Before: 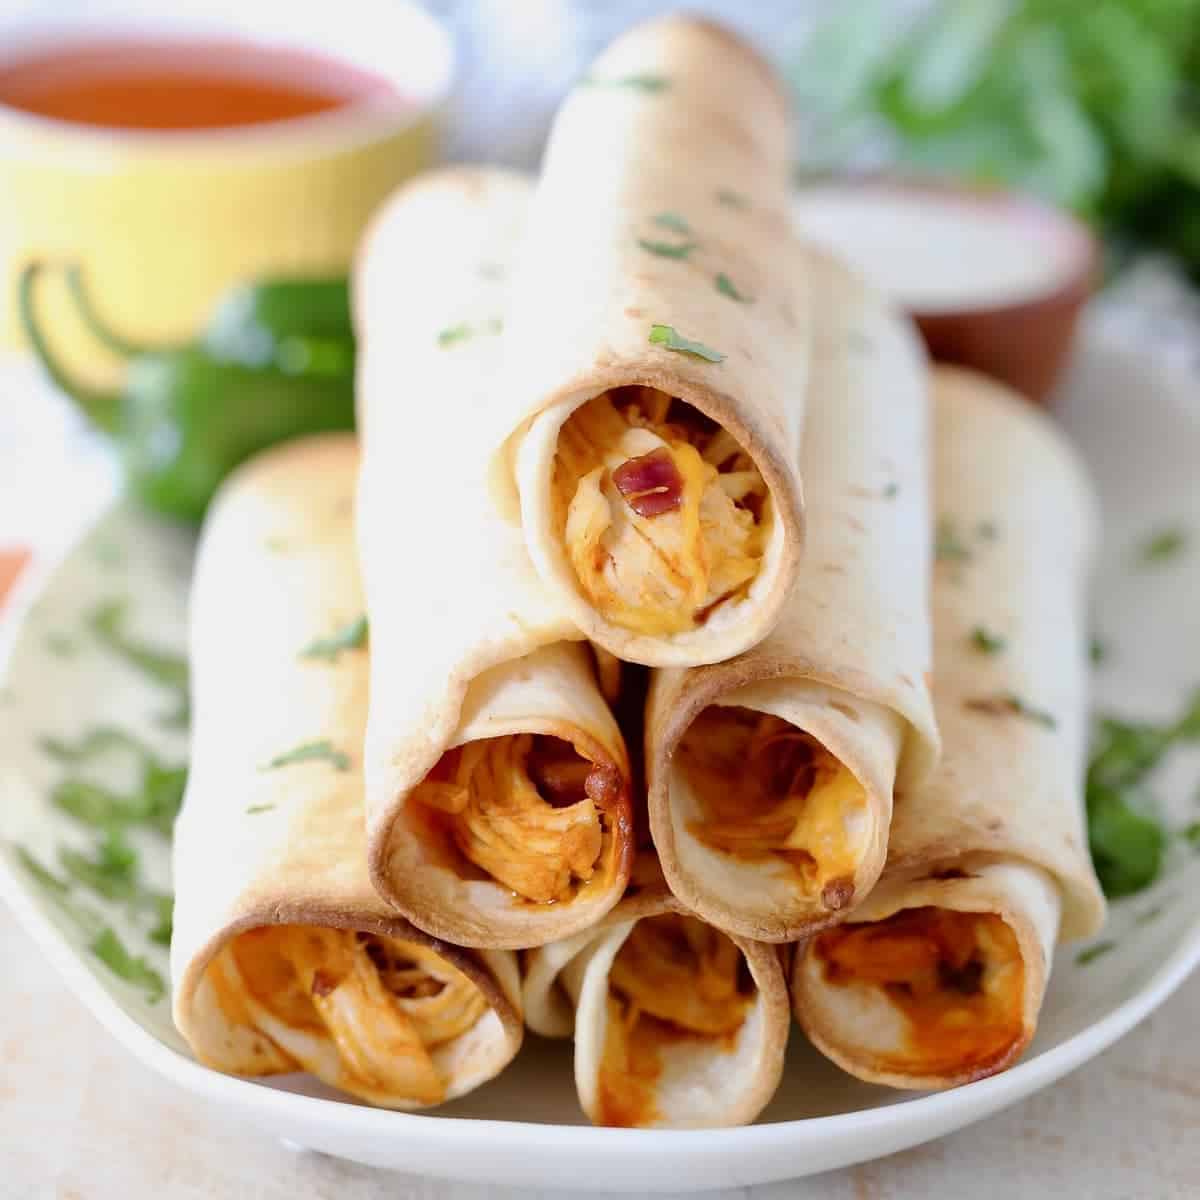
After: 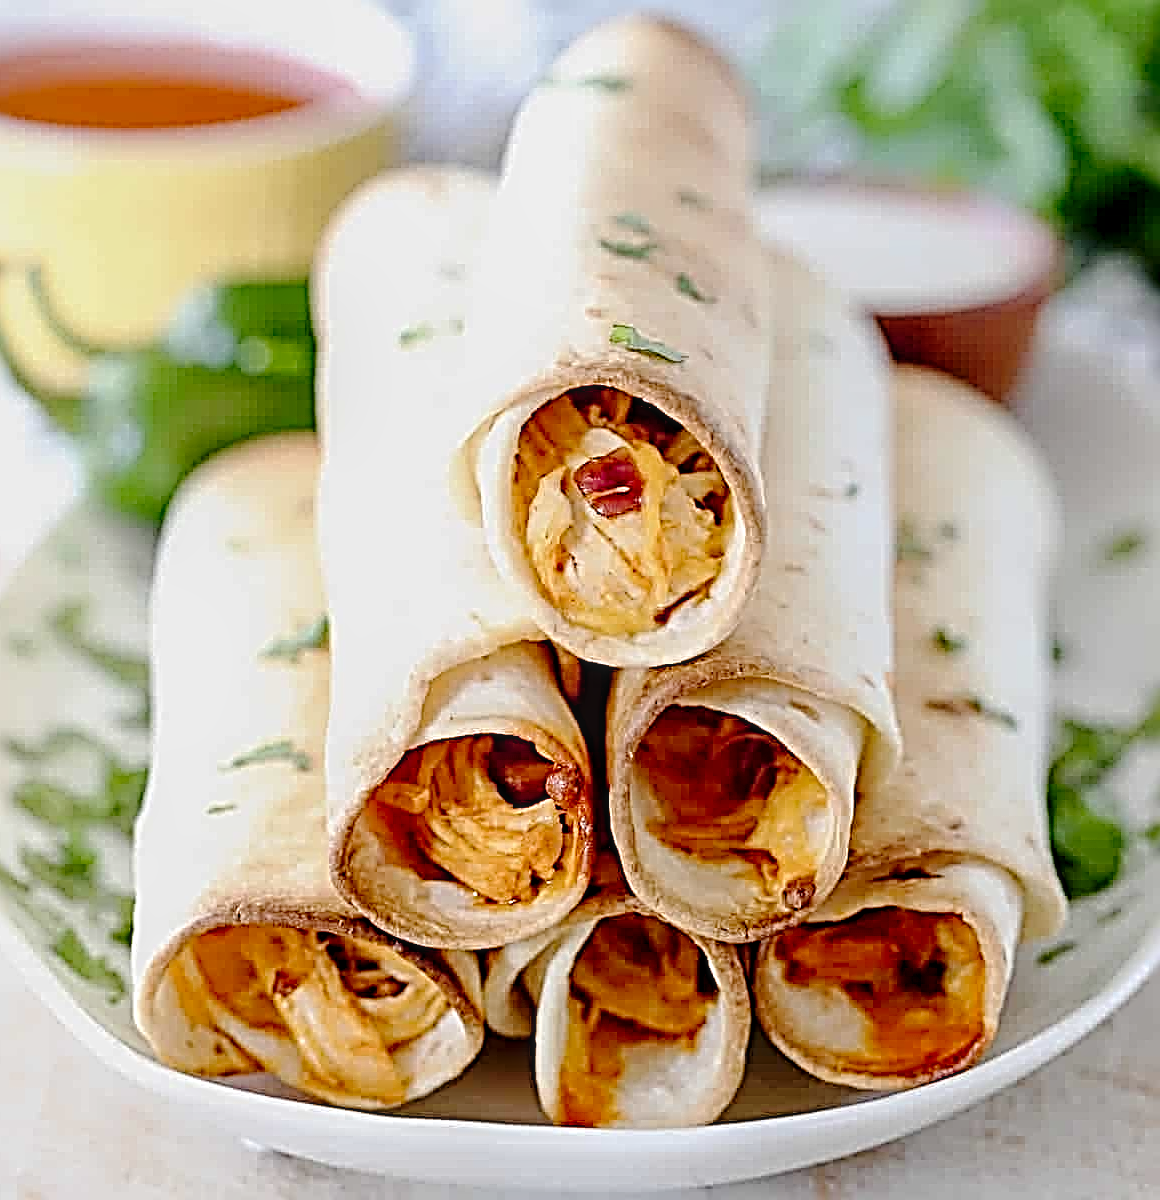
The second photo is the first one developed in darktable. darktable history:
local contrast: highlights 56%, shadows 51%, detail 130%, midtone range 0.45
sharpen: radius 4.037, amount 1.987
crop and rotate: left 3.276%
tone curve: curves: ch0 [(0, 0) (0.068, 0.031) (0.175, 0.139) (0.32, 0.345) (0.495, 0.544) (0.748, 0.762) (0.993, 0.954)]; ch1 [(0, 0) (0.294, 0.184) (0.34, 0.303) (0.371, 0.344) (0.441, 0.408) (0.477, 0.474) (0.499, 0.5) (0.529, 0.523) (0.677, 0.762) (1, 1)]; ch2 [(0, 0) (0.431, 0.419) (0.495, 0.502) (0.524, 0.534) (0.557, 0.56) (0.634, 0.654) (0.728, 0.722) (1, 1)], preserve colors none
